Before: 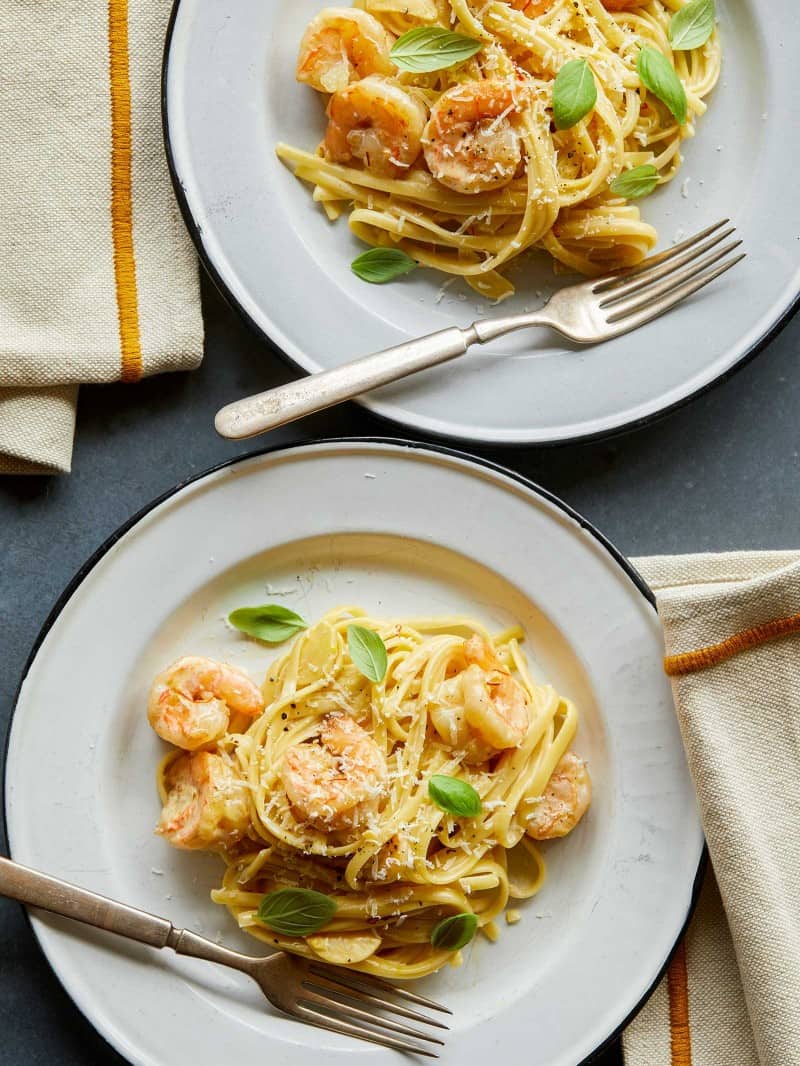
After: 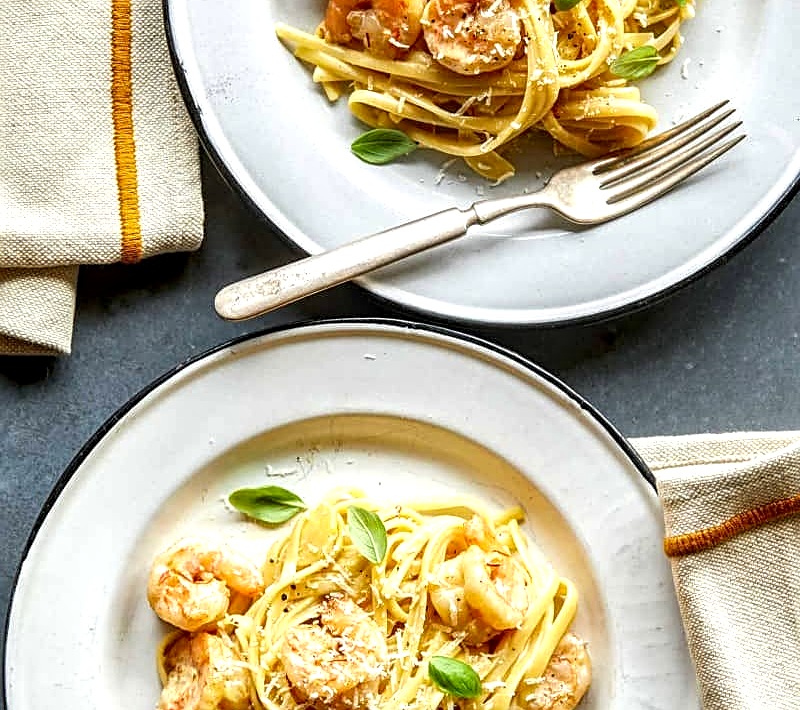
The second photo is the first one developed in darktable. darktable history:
sharpen: on, module defaults
crop: top 11.166%, bottom 22.168%
exposure: black level correction 0.001, exposure 0.5 EV, compensate exposure bias true, compensate highlight preservation false
local contrast: detail 150%
